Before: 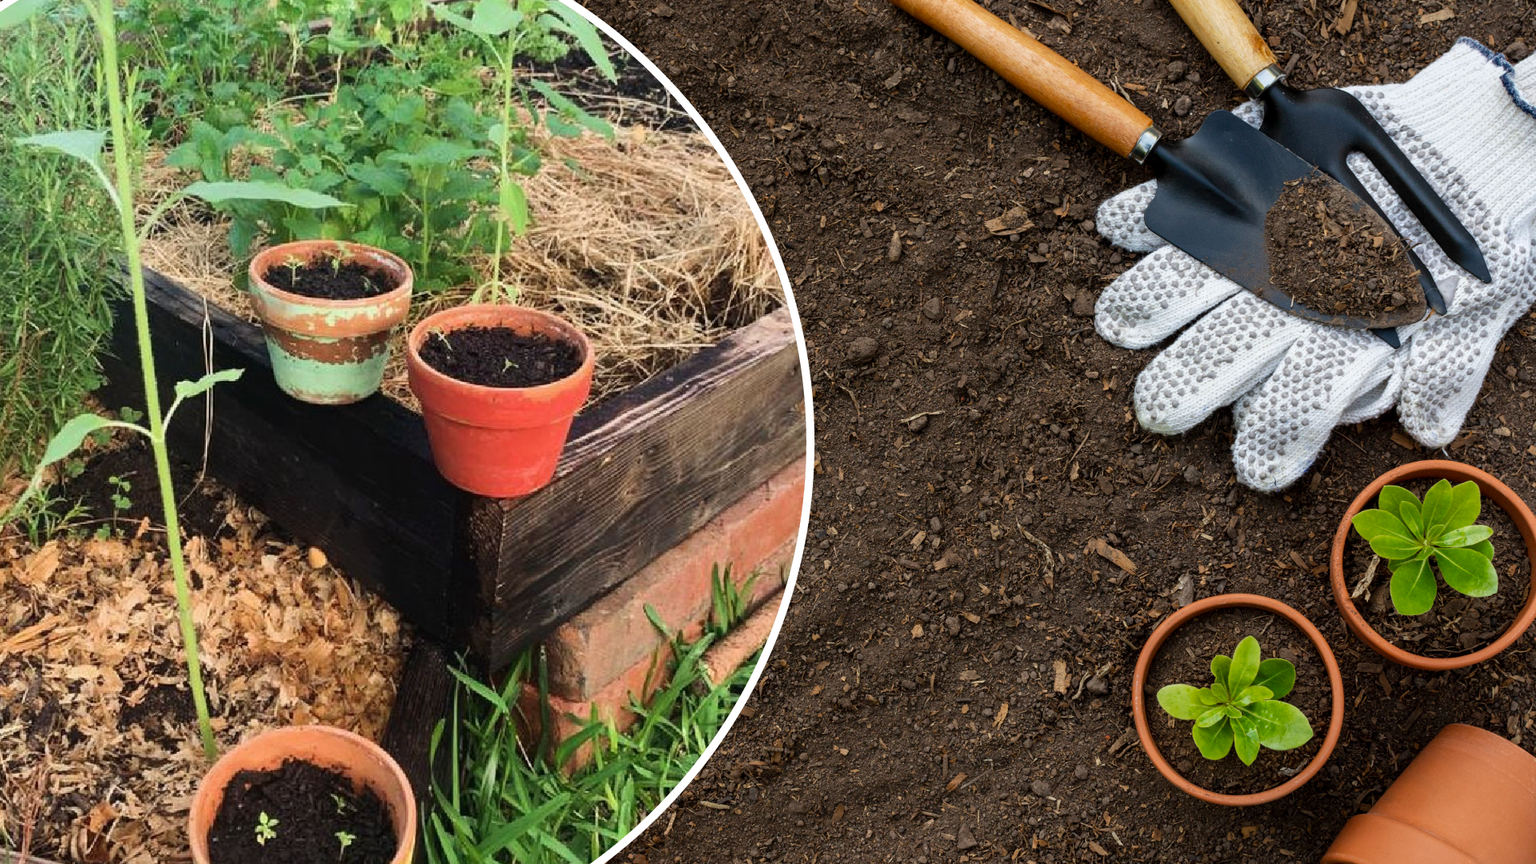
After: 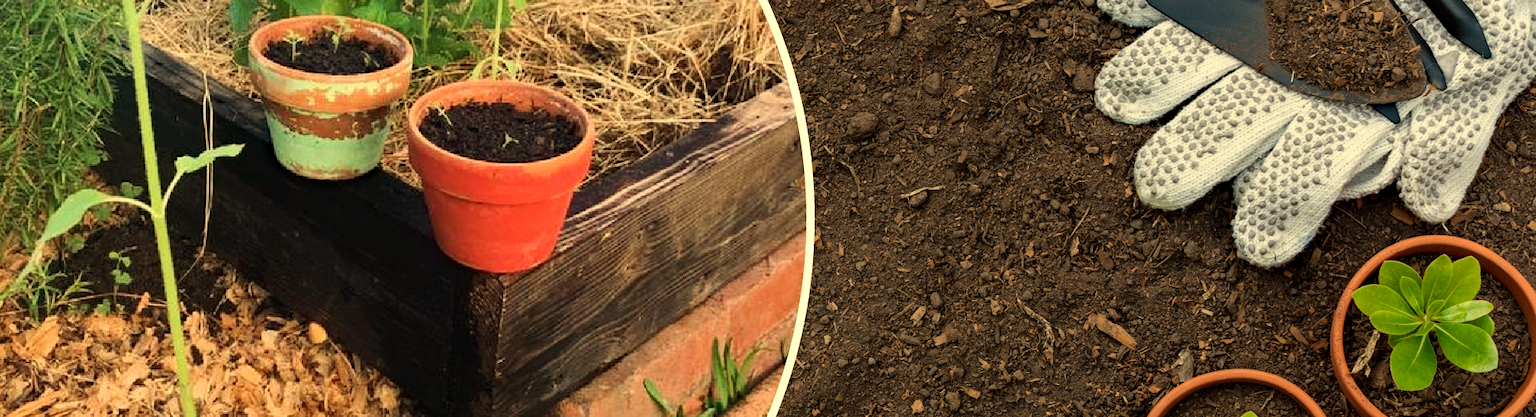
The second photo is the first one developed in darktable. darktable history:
crop and rotate: top 26.056%, bottom 25.543%
white balance: red 1.08, blue 0.791
haze removal: adaptive false
